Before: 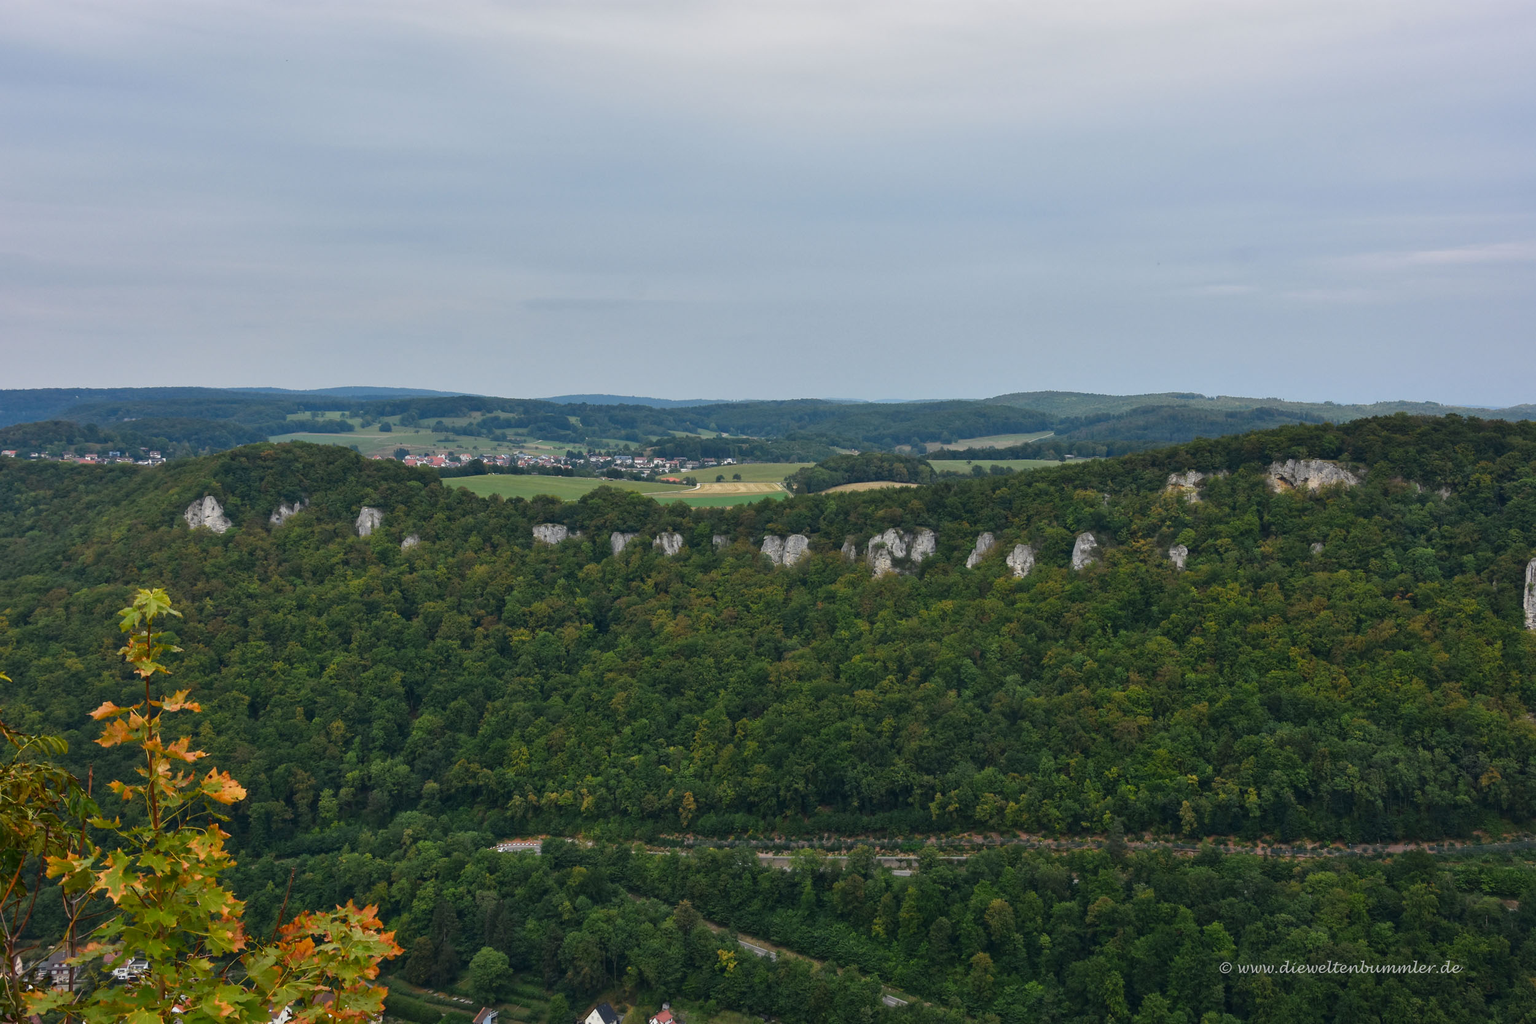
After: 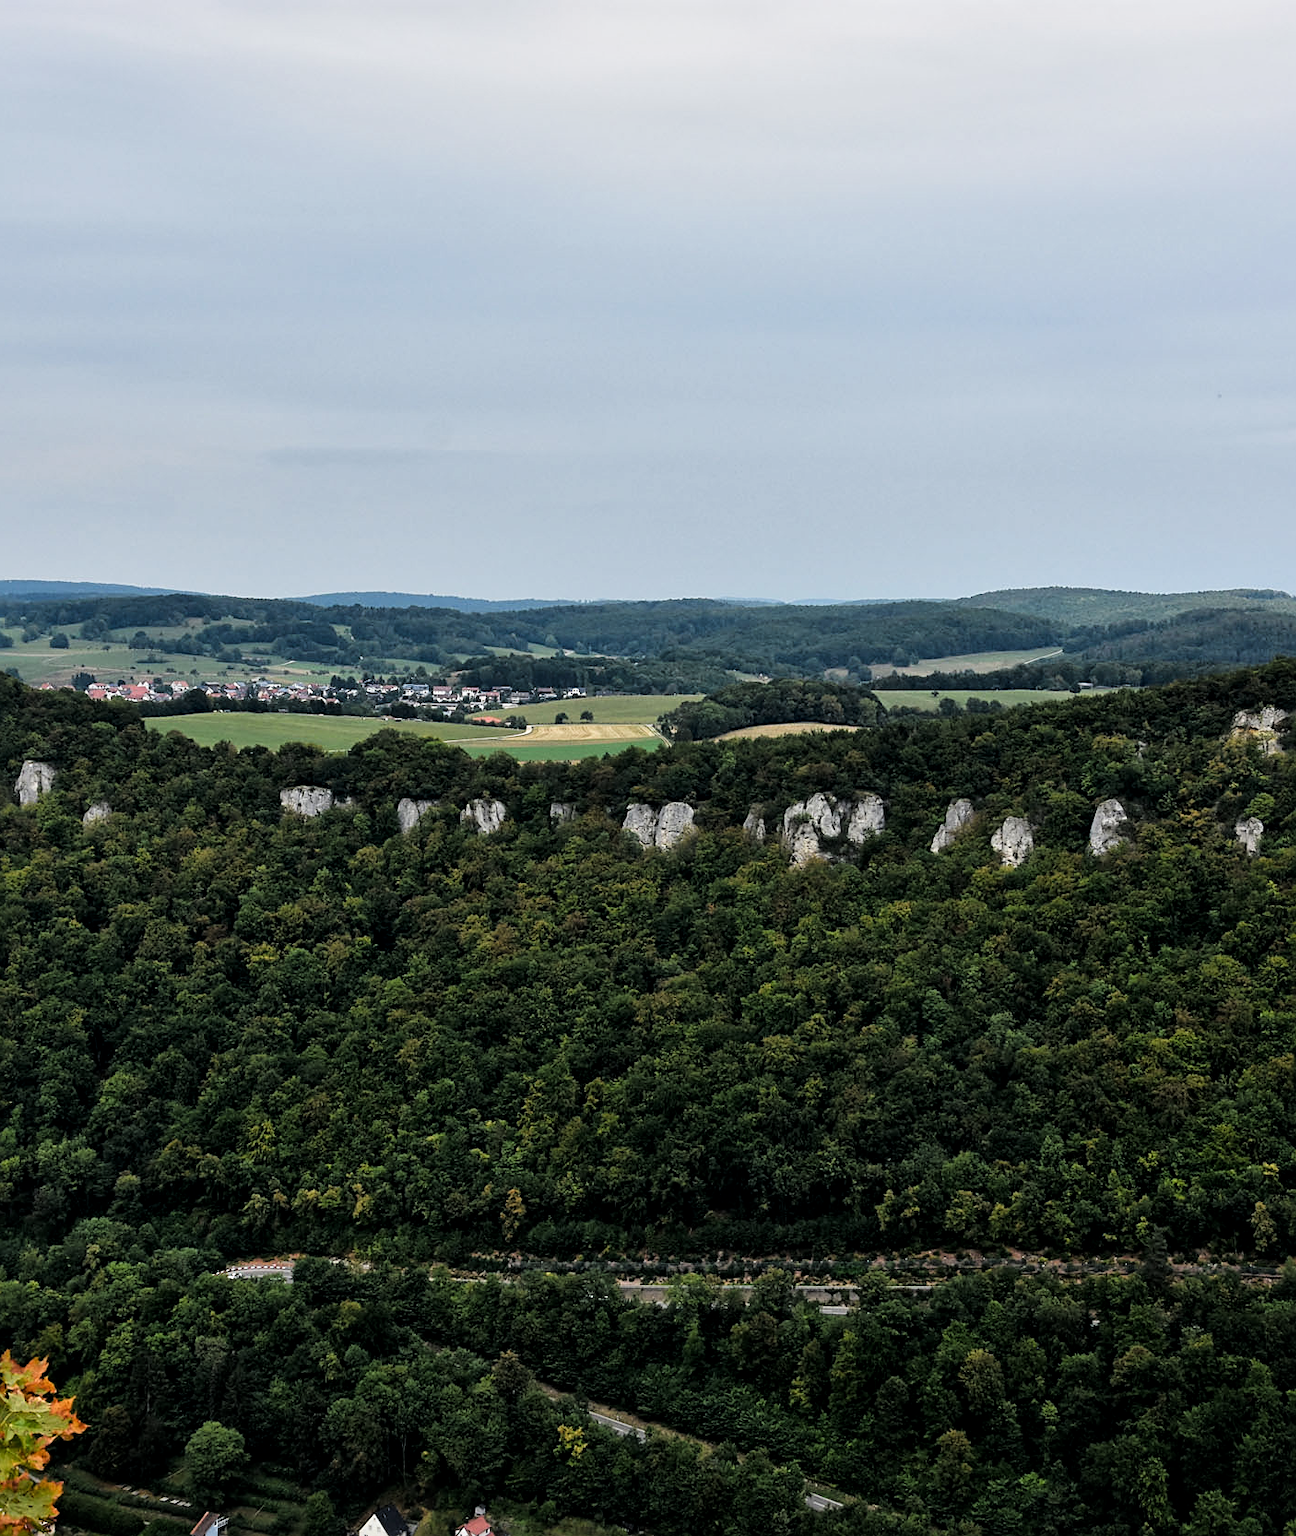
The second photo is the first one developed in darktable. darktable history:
crop and rotate: left 22.548%, right 21.185%
sharpen: on, module defaults
tone curve: curves: ch0 [(0, 0) (0.003, 0.002) (0.011, 0.009) (0.025, 0.02) (0.044, 0.036) (0.069, 0.057) (0.1, 0.081) (0.136, 0.115) (0.177, 0.153) (0.224, 0.202) (0.277, 0.264) (0.335, 0.333) (0.399, 0.409) (0.468, 0.491) (0.543, 0.58) (0.623, 0.675) (0.709, 0.777) (0.801, 0.88) (0.898, 0.98) (1, 1)], color space Lab, linked channels, preserve colors none
filmic rgb: black relative exposure -5.13 EV, white relative exposure 3.55 EV, hardness 3.18, contrast 1.192, highlights saturation mix -49.31%
local contrast: mode bilateral grid, contrast 21, coarseness 50, detail 119%, midtone range 0.2
